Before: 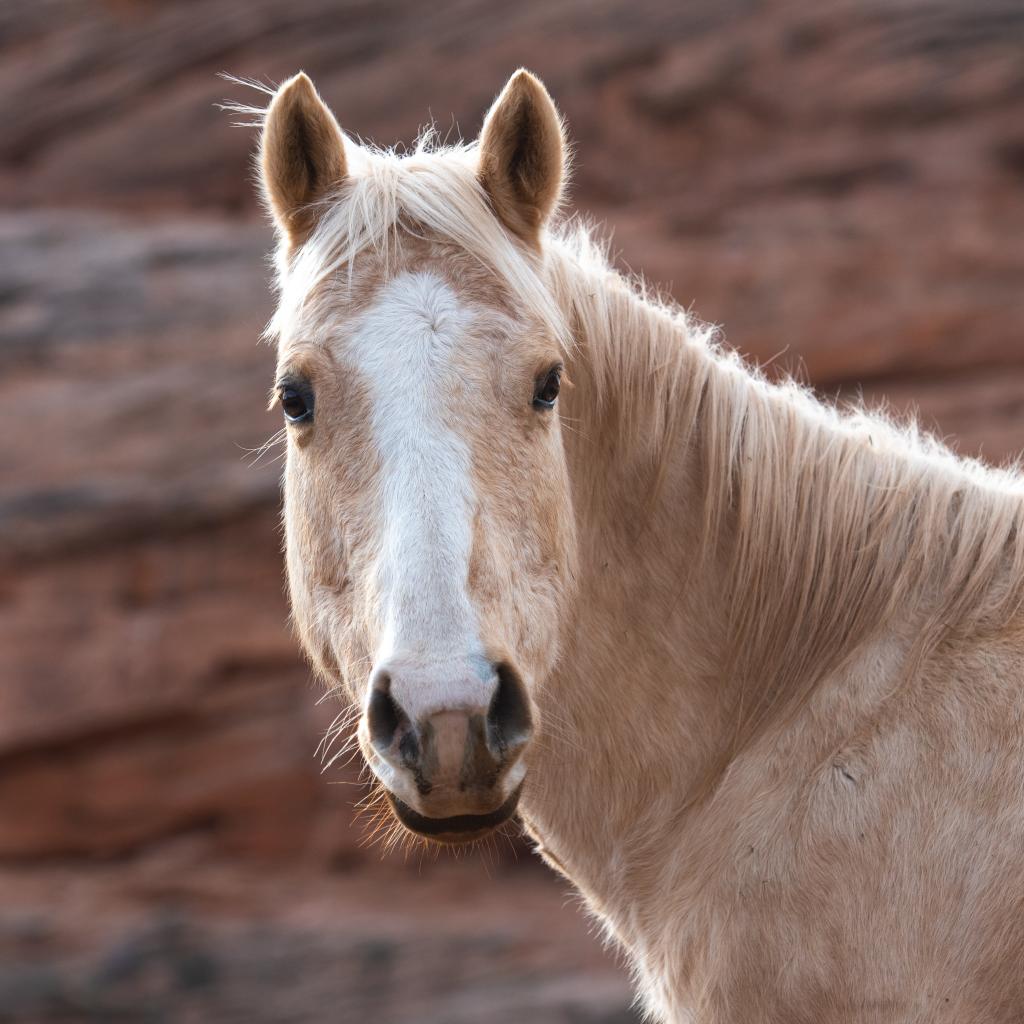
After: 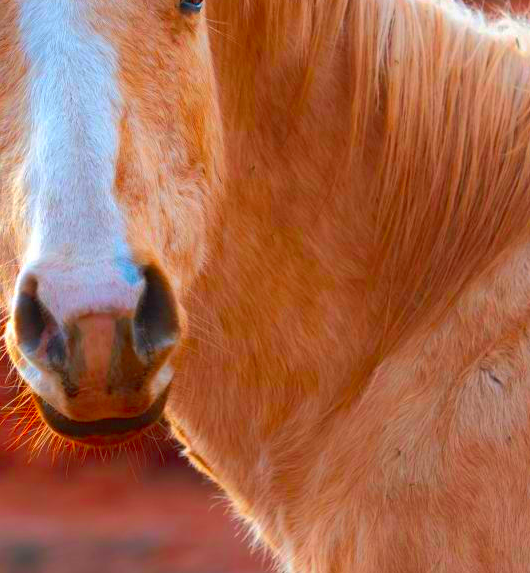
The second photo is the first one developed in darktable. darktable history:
color correction: saturation 3
shadows and highlights: on, module defaults
crop: left 34.479%, top 38.822%, right 13.718%, bottom 5.172%
